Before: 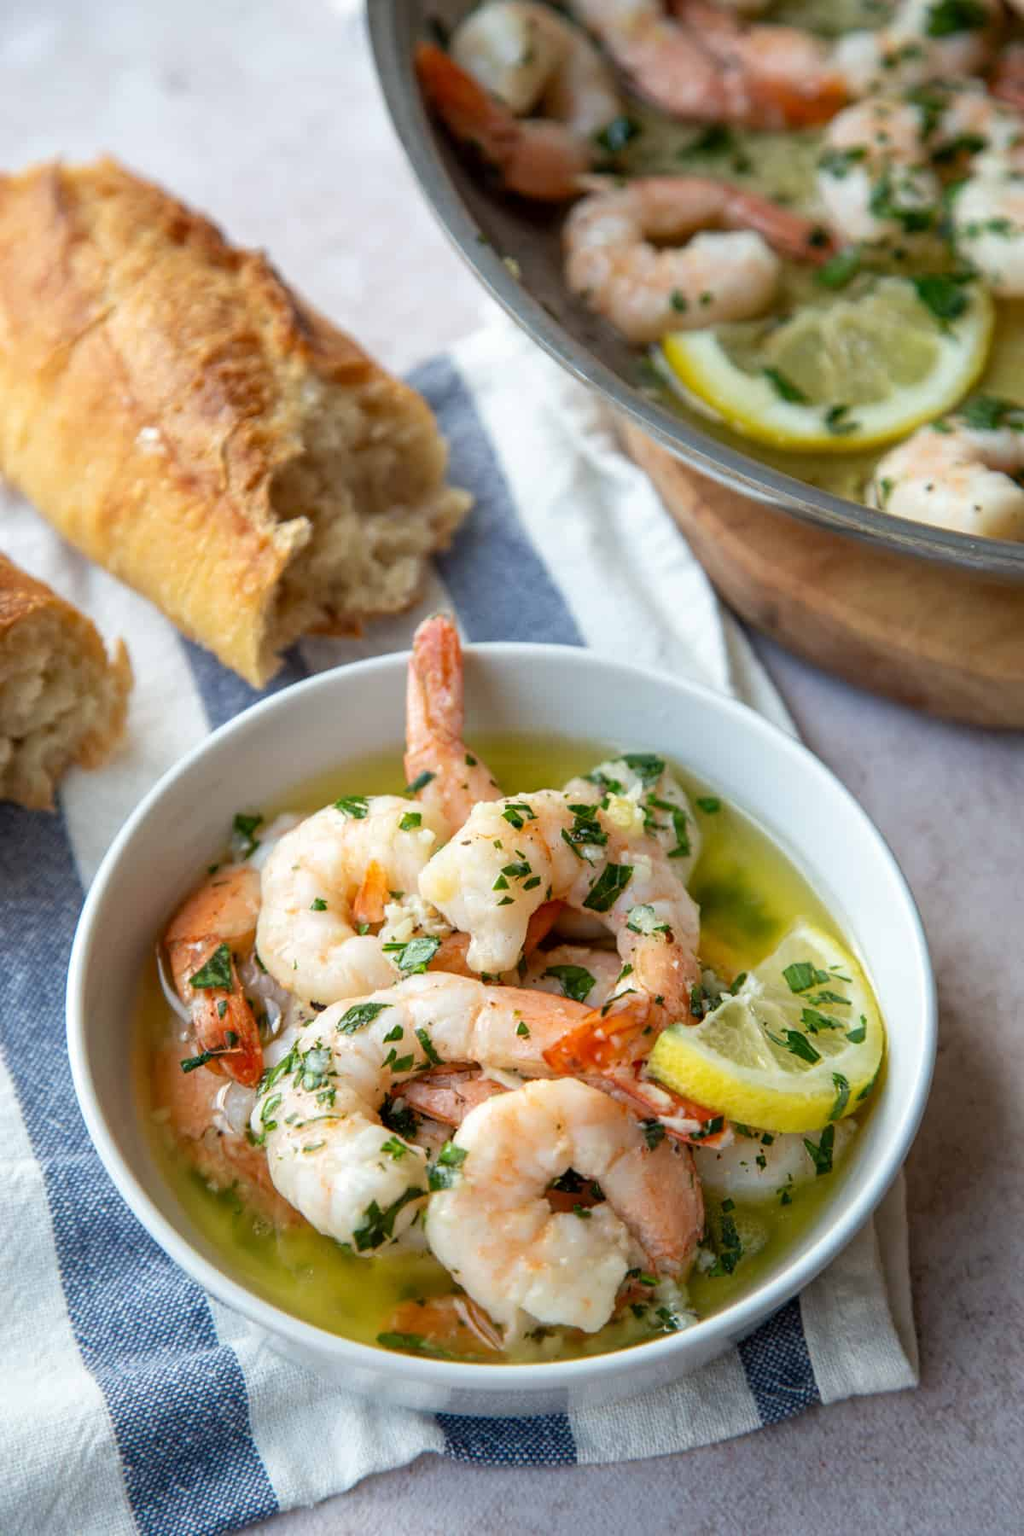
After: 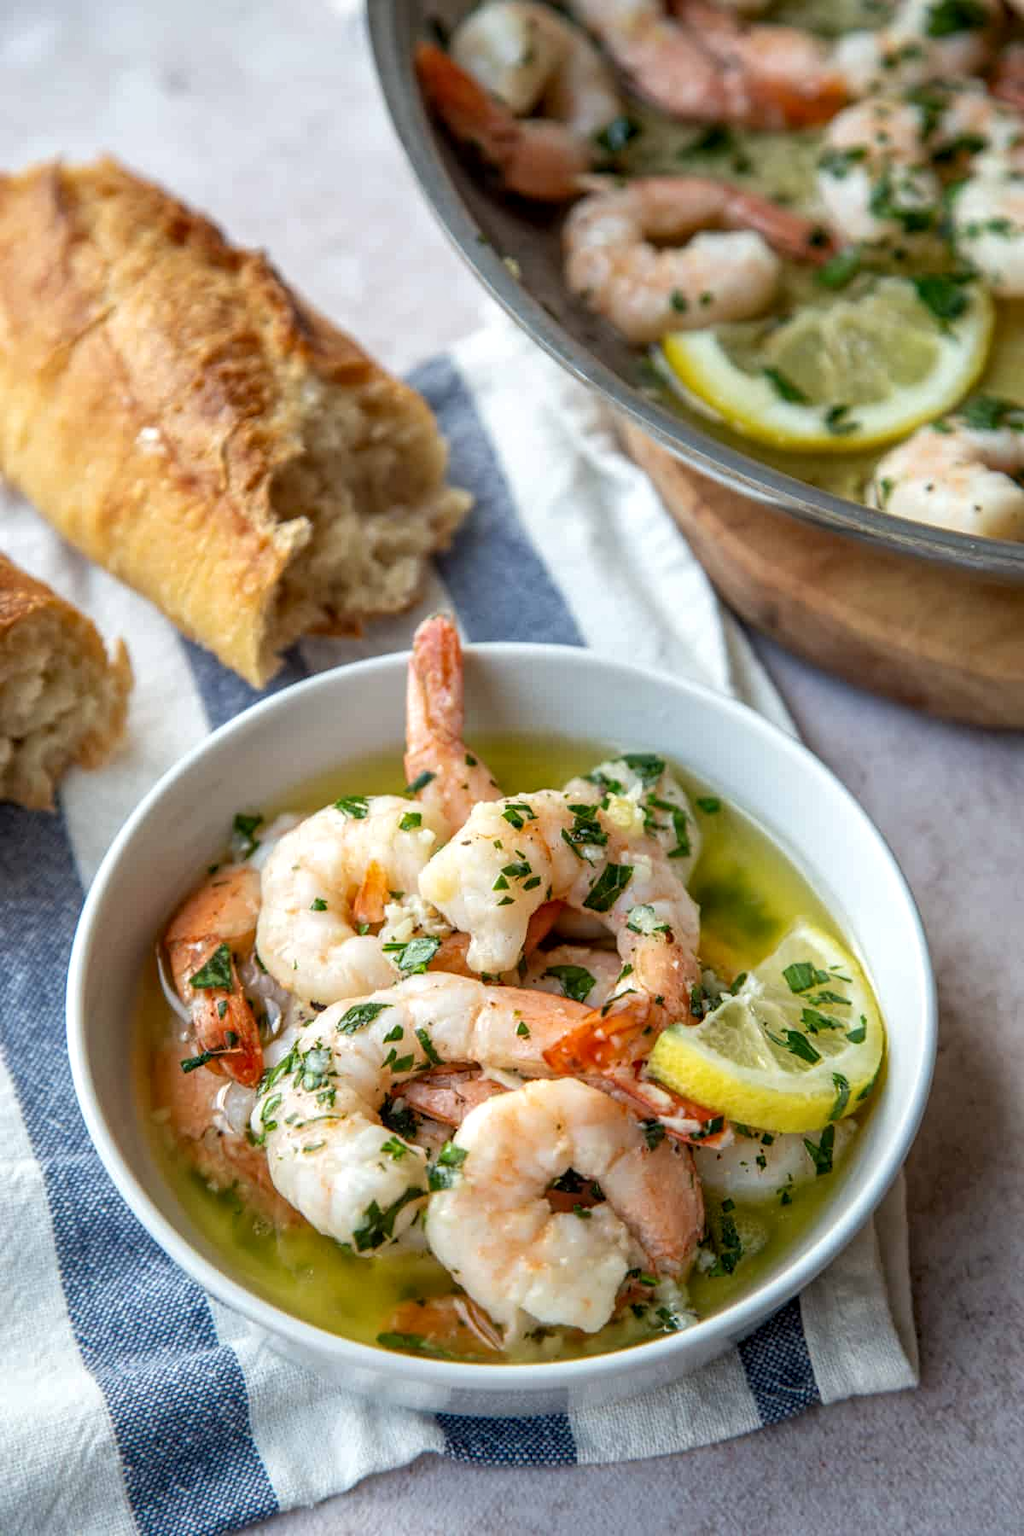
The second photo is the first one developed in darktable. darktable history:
shadows and highlights: shadows 36.17, highlights -27.16, soften with gaussian
local contrast: on, module defaults
tone equalizer: on, module defaults
